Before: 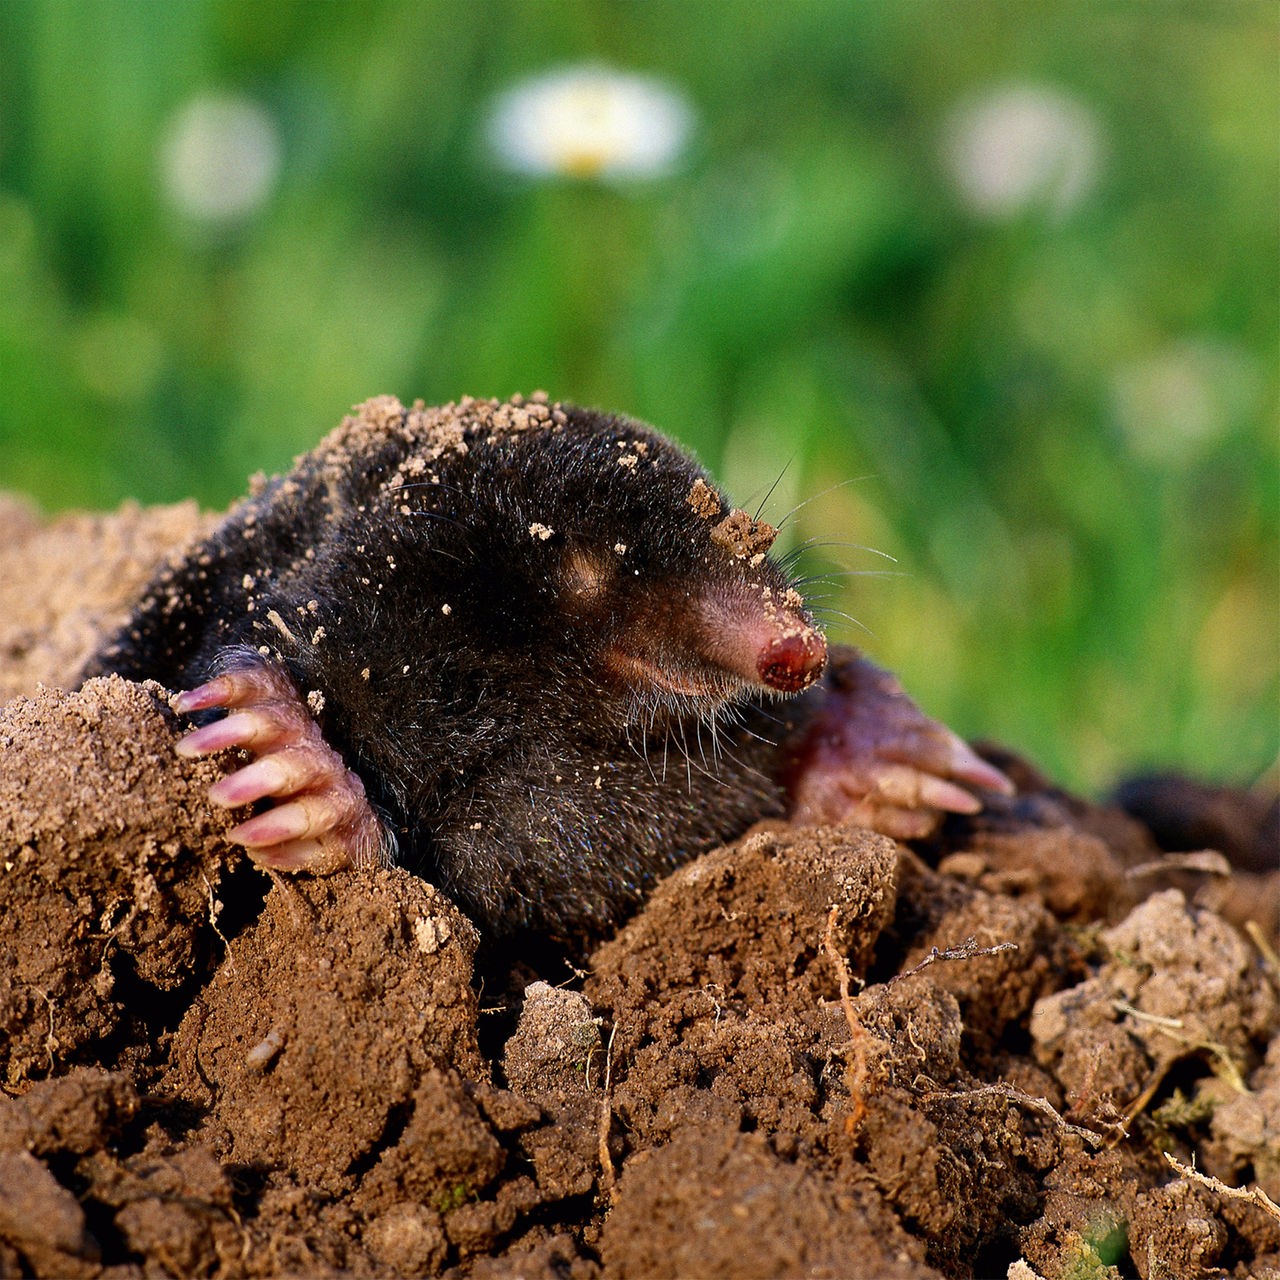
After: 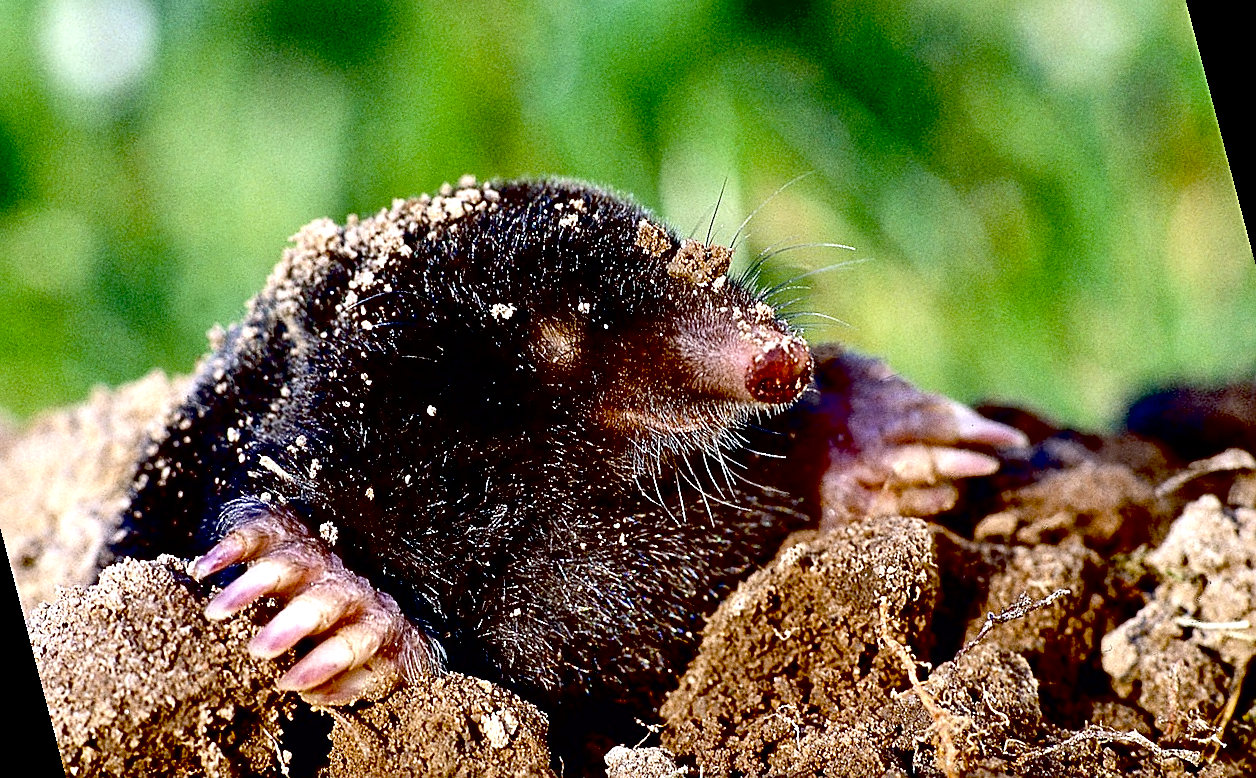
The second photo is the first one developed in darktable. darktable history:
exposure: black level correction 0.035, exposure 0.9 EV, compensate highlight preservation false
sharpen: on, module defaults
rotate and perspective: rotation -14.8°, crop left 0.1, crop right 0.903, crop top 0.25, crop bottom 0.748
contrast brightness saturation: contrast 0.1, saturation -0.3
grain: on, module defaults
white balance: red 0.924, blue 1.095
